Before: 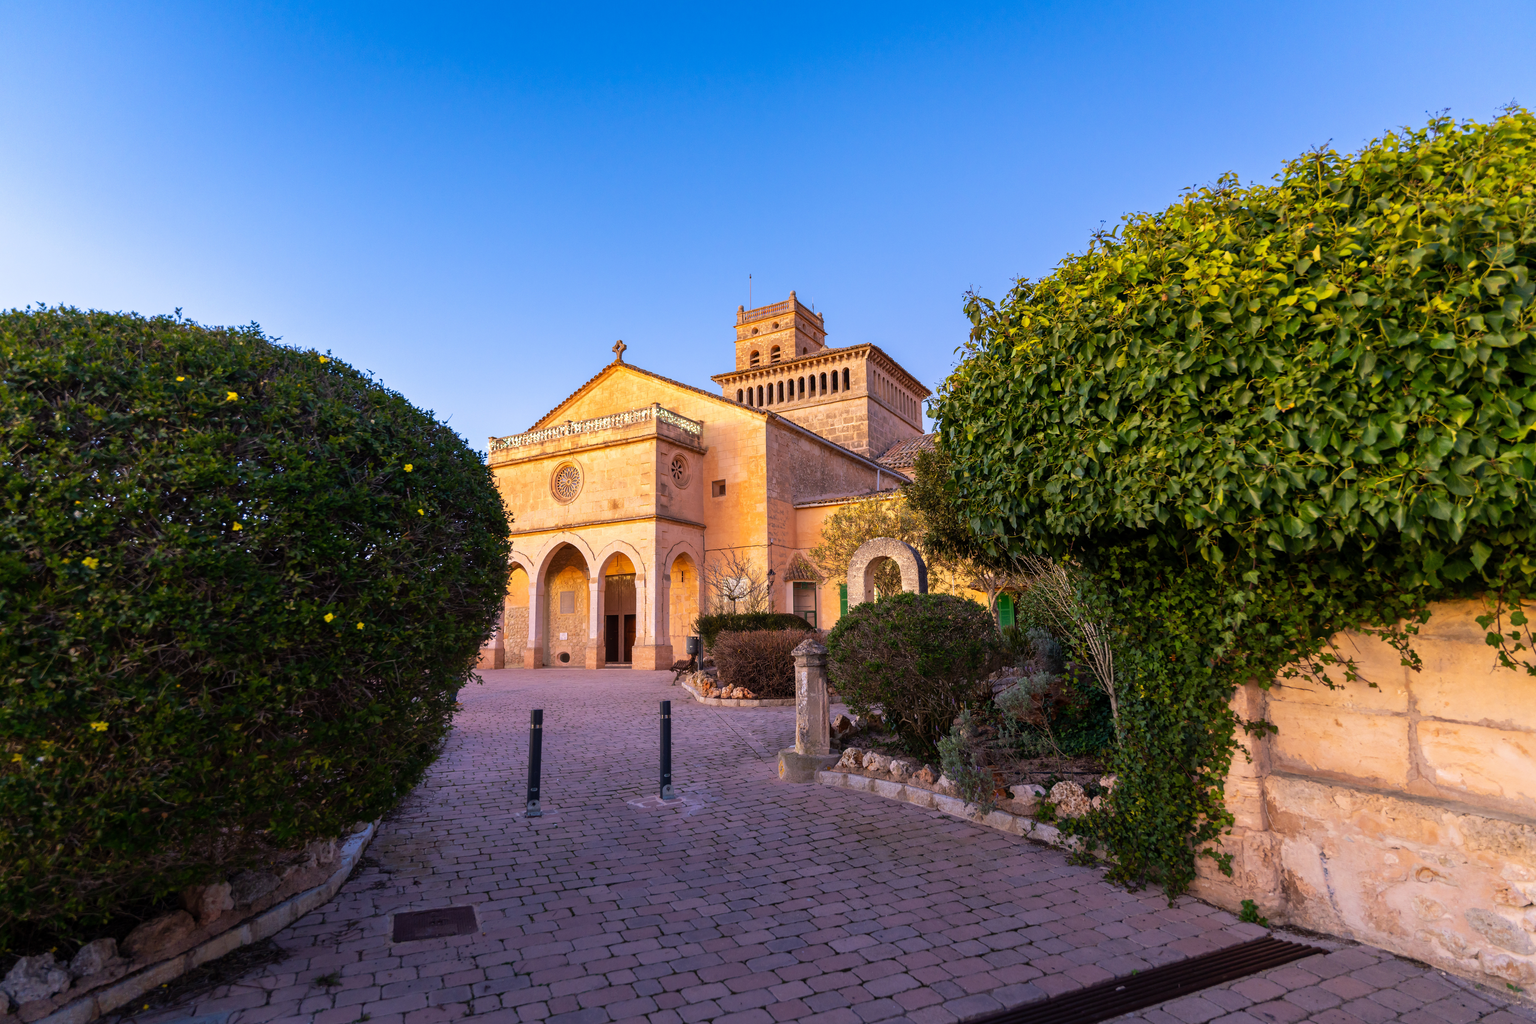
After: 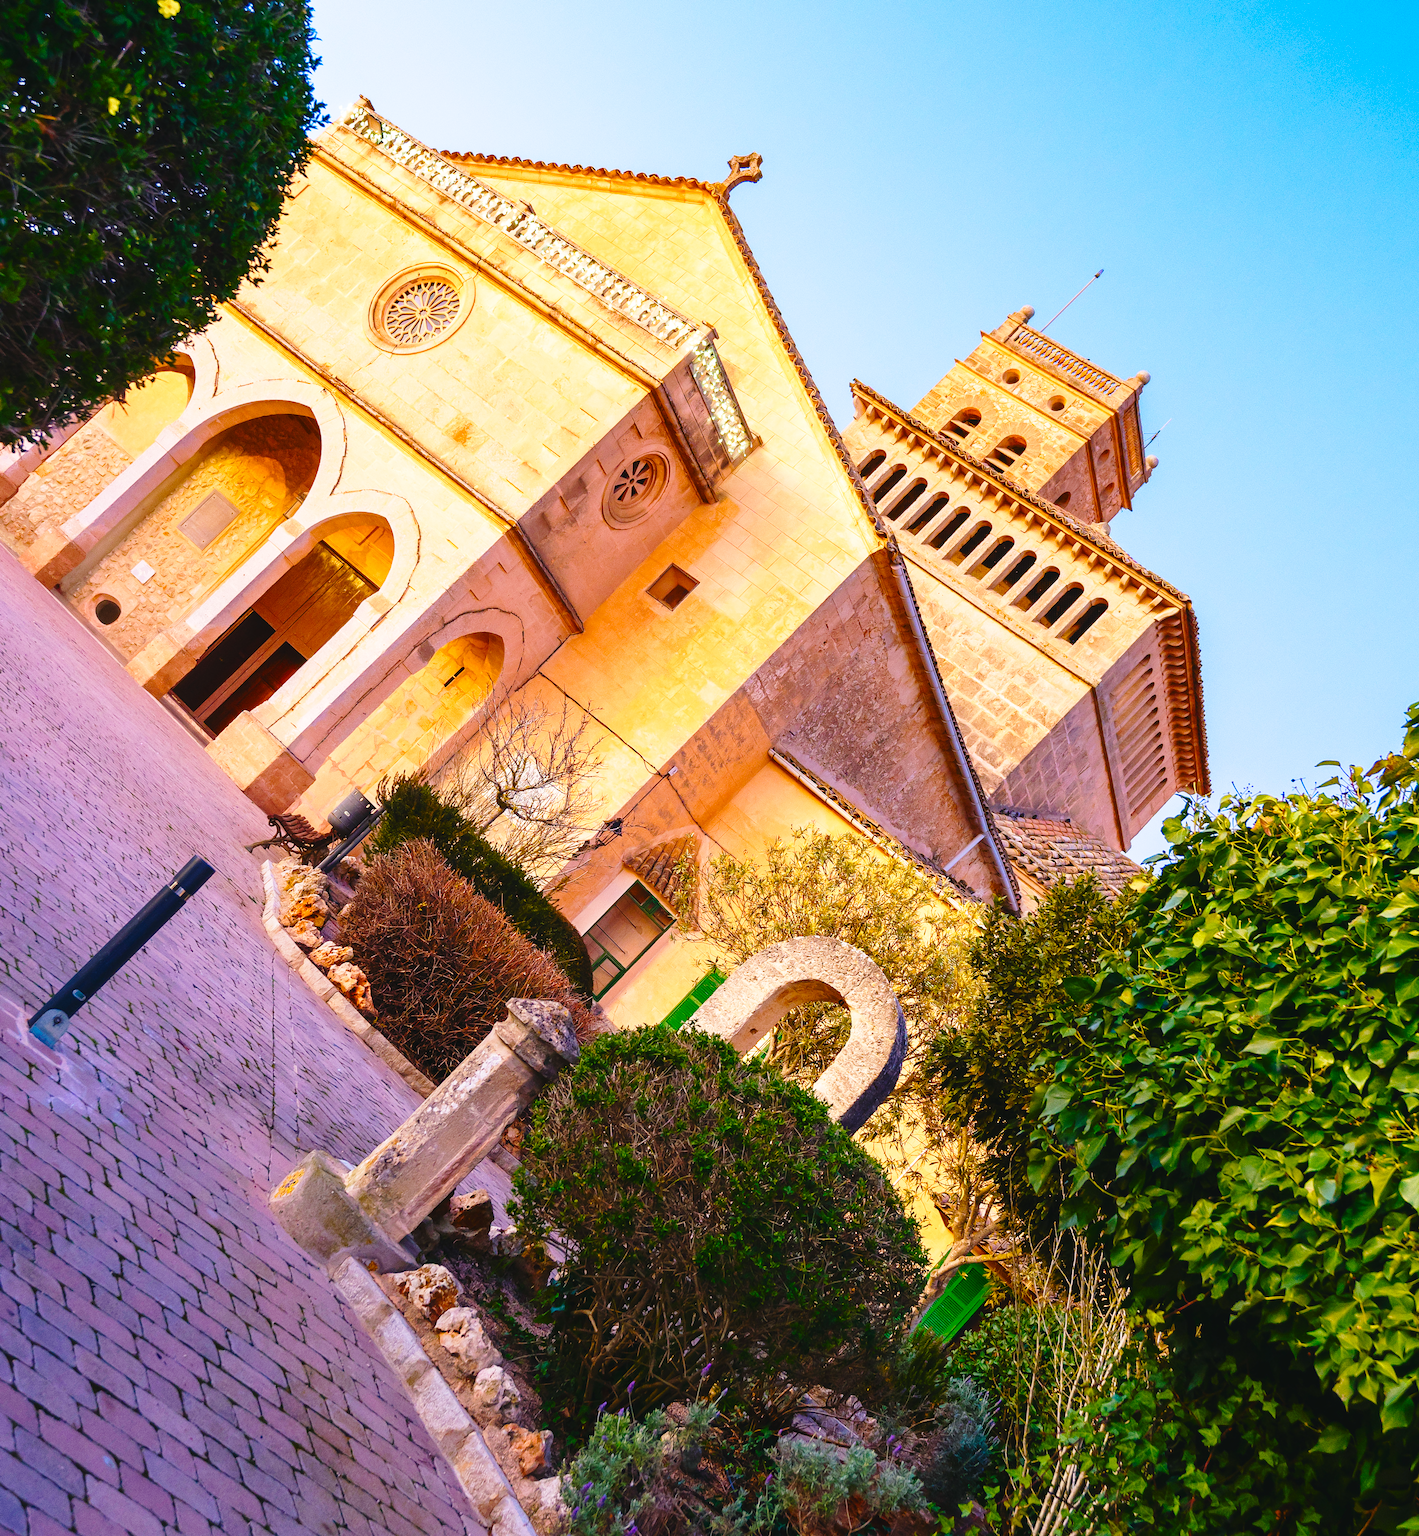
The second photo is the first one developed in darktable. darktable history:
crop and rotate: angle -45.25°, top 16.765%, right 0.884%, bottom 11.716%
color balance rgb: shadows lift › luminance -7.507%, shadows lift › chroma 2.396%, shadows lift › hue 165.17°, global offset › luminance 0.49%, global offset › hue 171.48°, linear chroma grading › shadows 9.857%, linear chroma grading › highlights 10.31%, linear chroma grading › global chroma 14.711%, linear chroma grading › mid-tones 14.642%, perceptual saturation grading › global saturation 20%, perceptual saturation grading › highlights -49.268%, perceptual saturation grading › shadows 24.199%, global vibrance 20%
base curve: curves: ch0 [(0, 0) (0.028, 0.03) (0.121, 0.232) (0.46, 0.748) (0.859, 0.968) (1, 1)], exposure shift 0.01, preserve colors none
